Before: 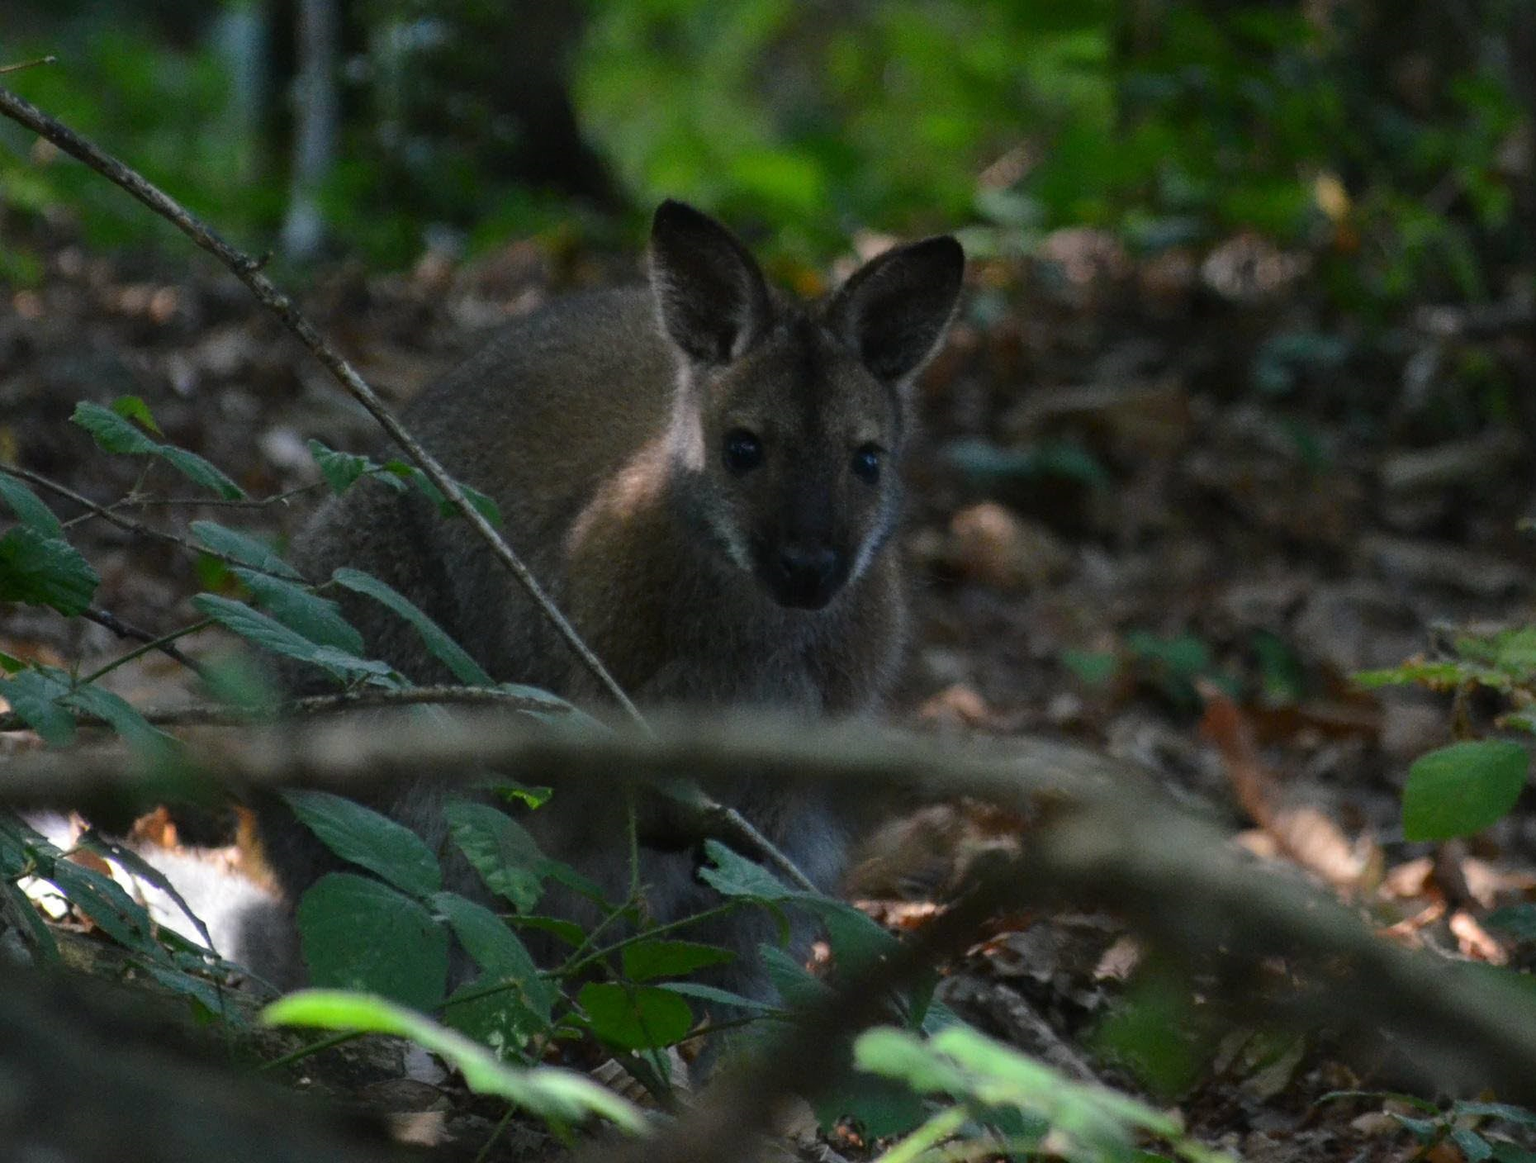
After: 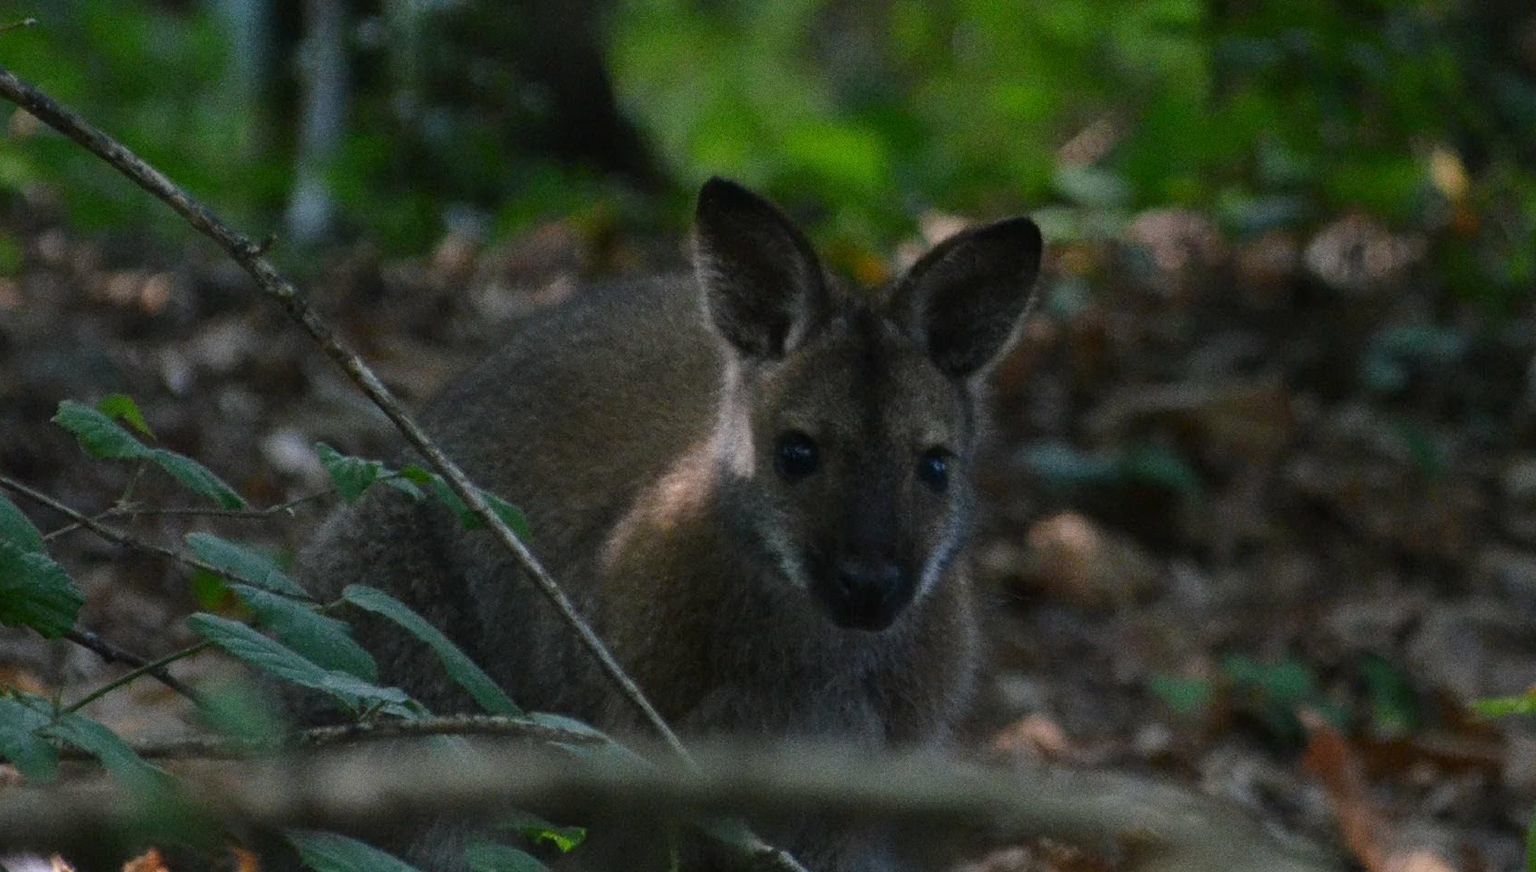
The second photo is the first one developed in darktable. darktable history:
grain: coarseness 0.09 ISO
crop: left 1.509%, top 3.452%, right 7.696%, bottom 28.452%
